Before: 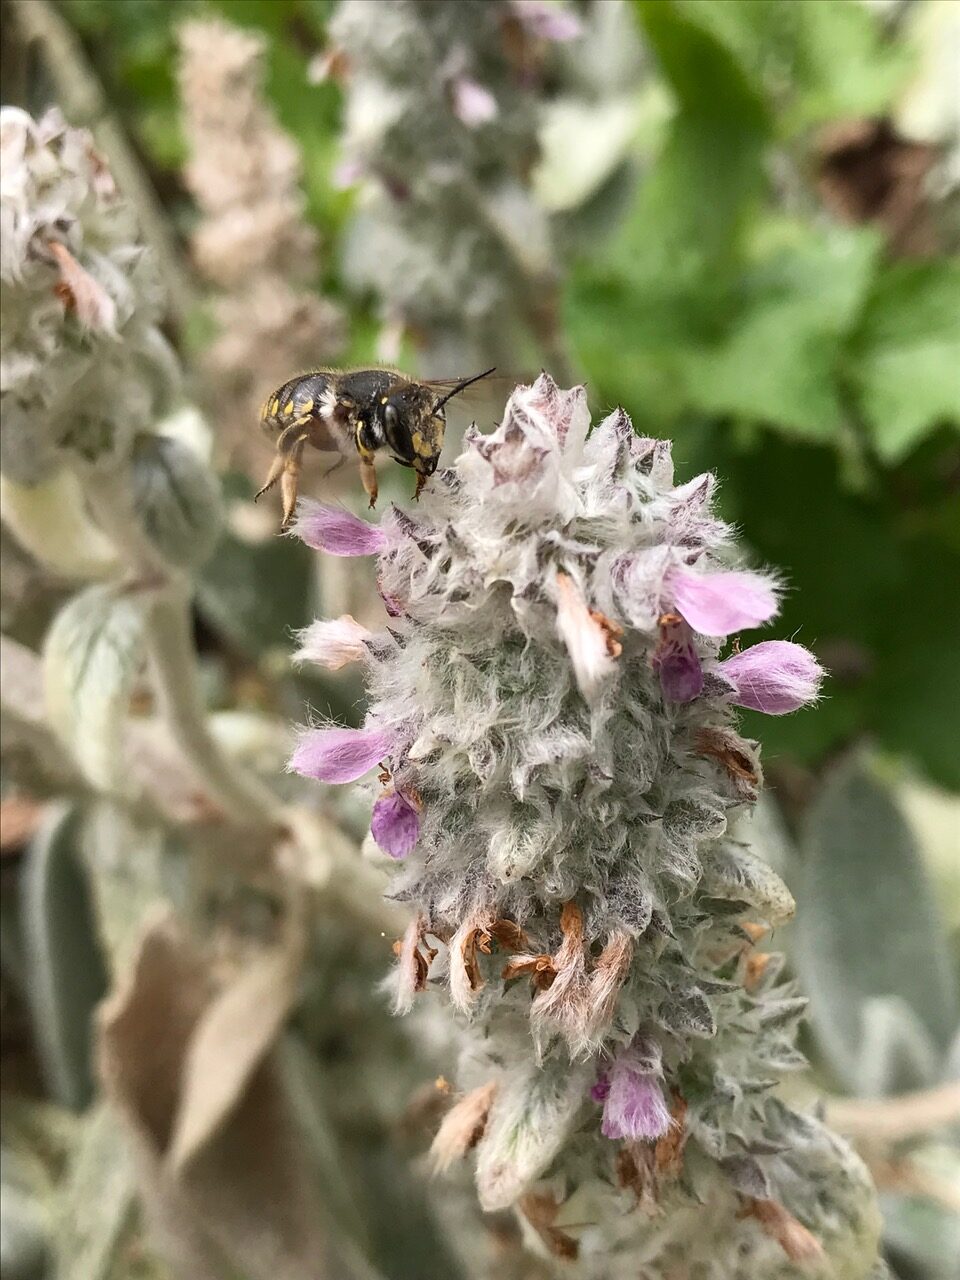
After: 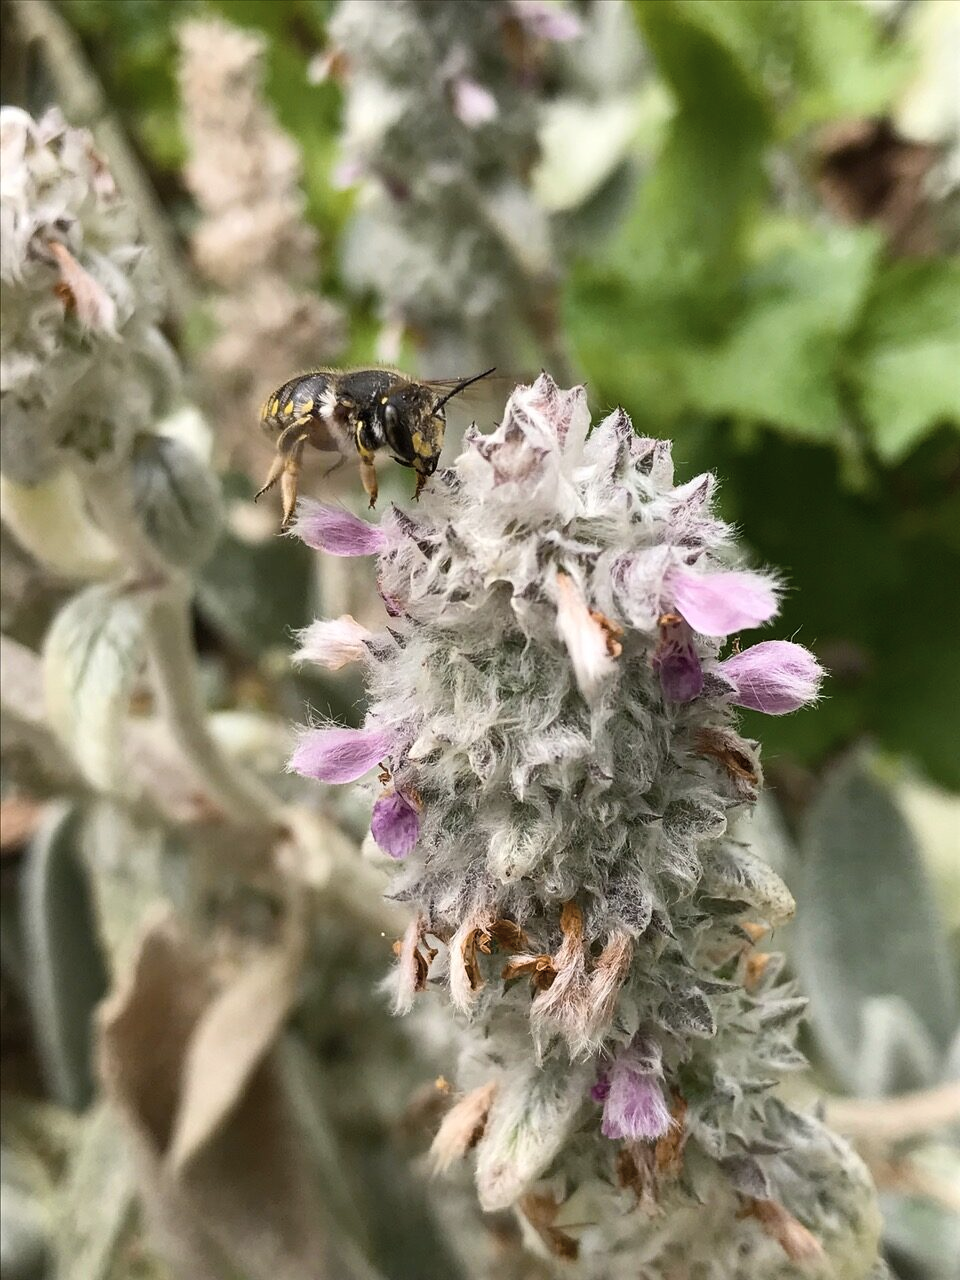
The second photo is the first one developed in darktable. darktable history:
contrast brightness saturation: contrast 0.1, saturation -0.36
color balance rgb: linear chroma grading › global chroma 10%, perceptual saturation grading › global saturation 30%, global vibrance 10%
